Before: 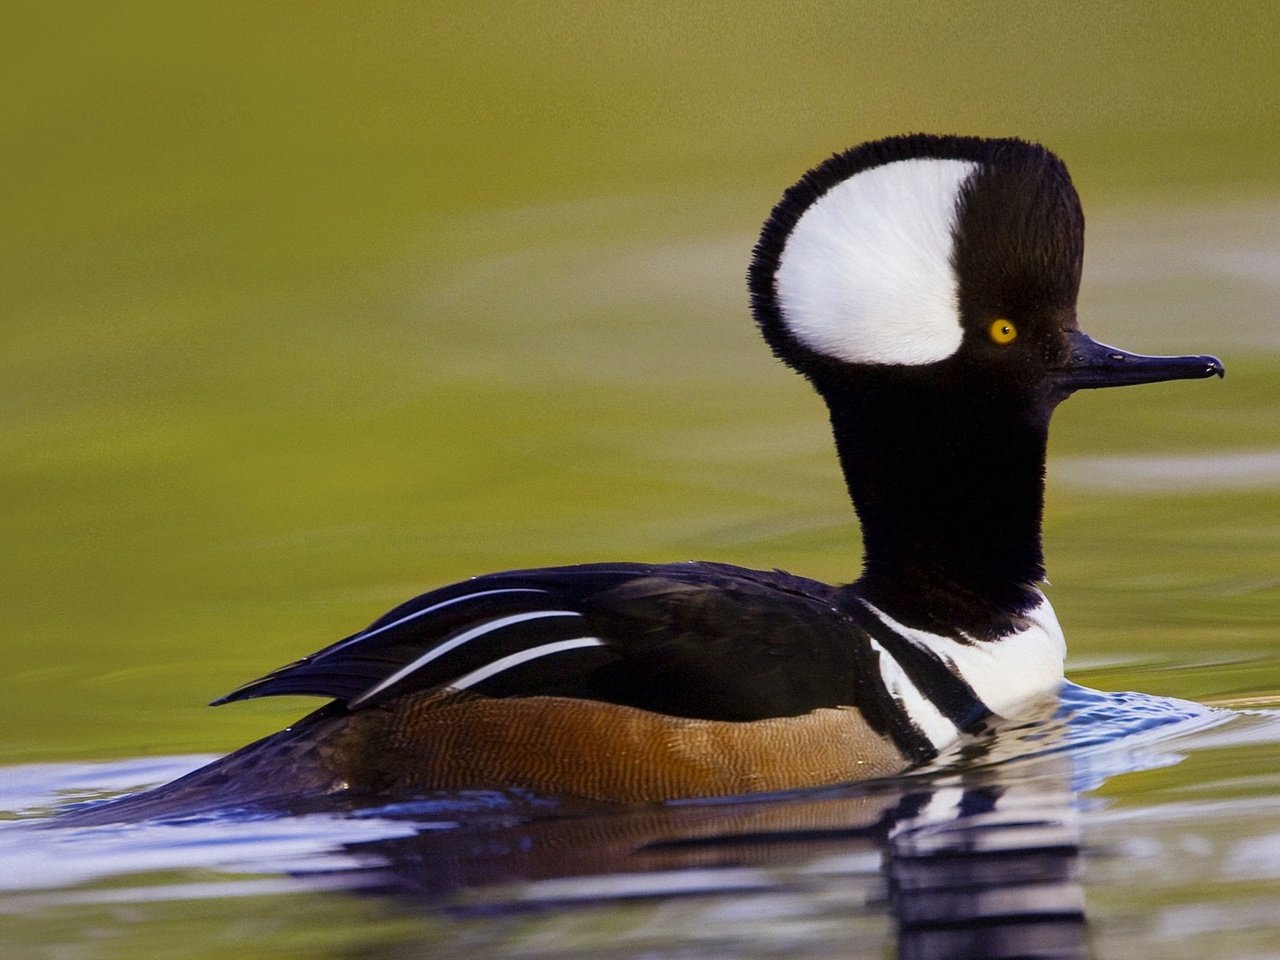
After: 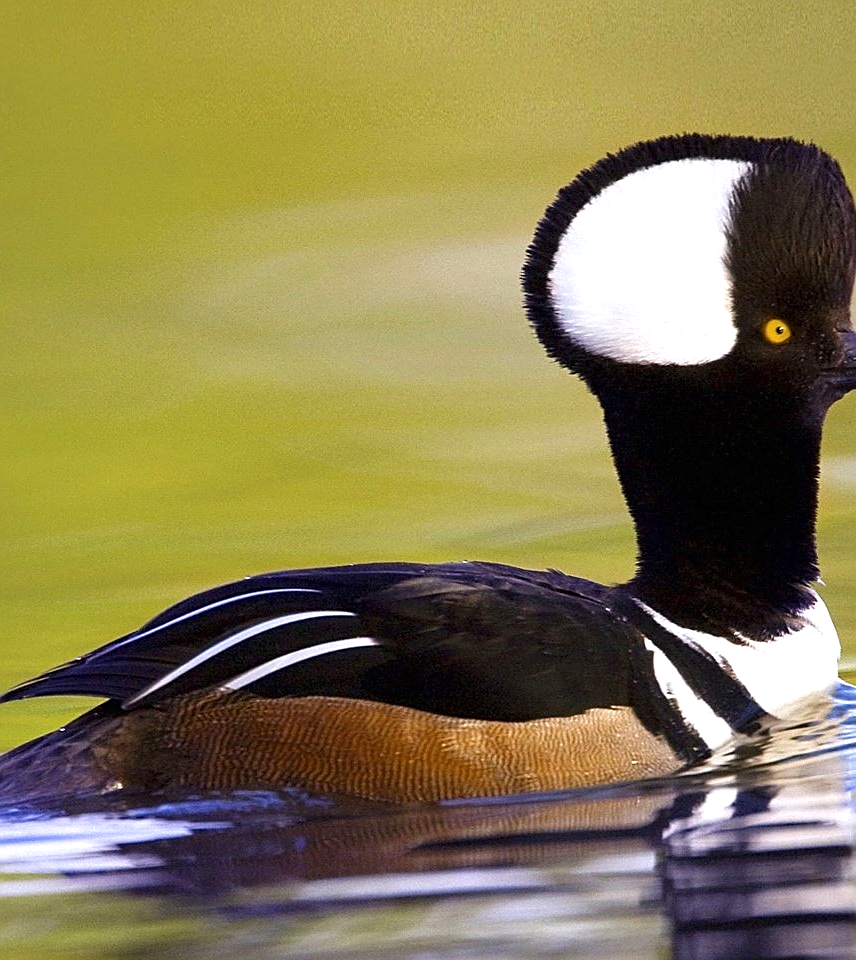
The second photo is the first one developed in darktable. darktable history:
sharpen: on, module defaults
crop and rotate: left 17.668%, right 15.428%
exposure: exposure 0.733 EV, compensate highlight preservation false
